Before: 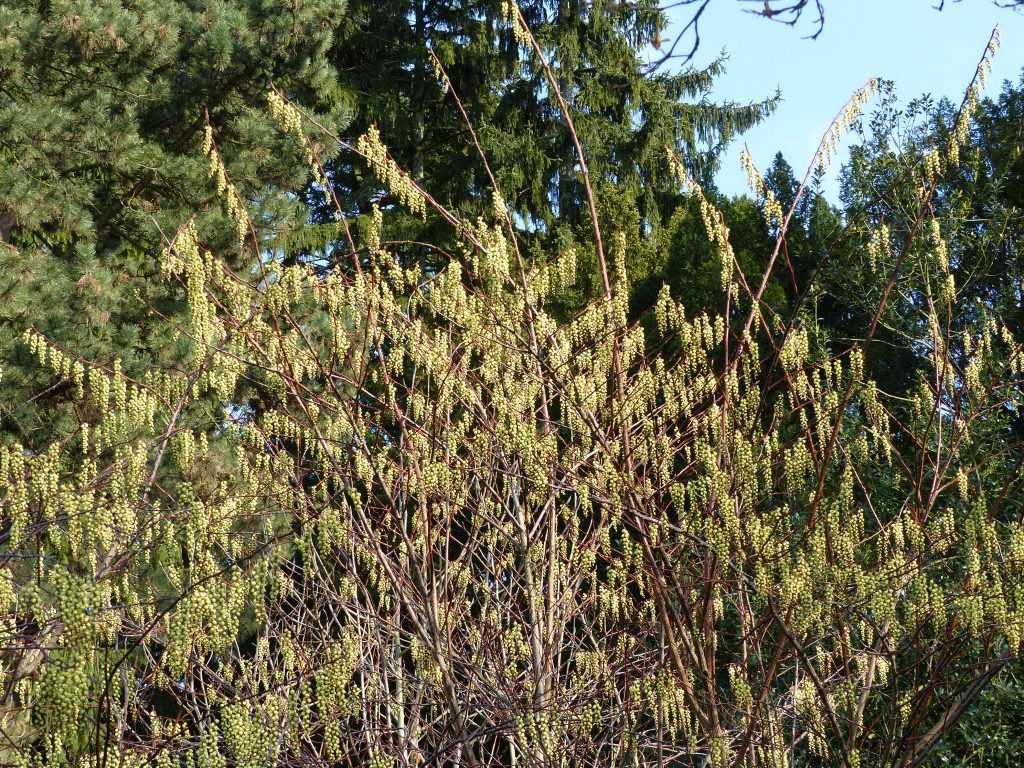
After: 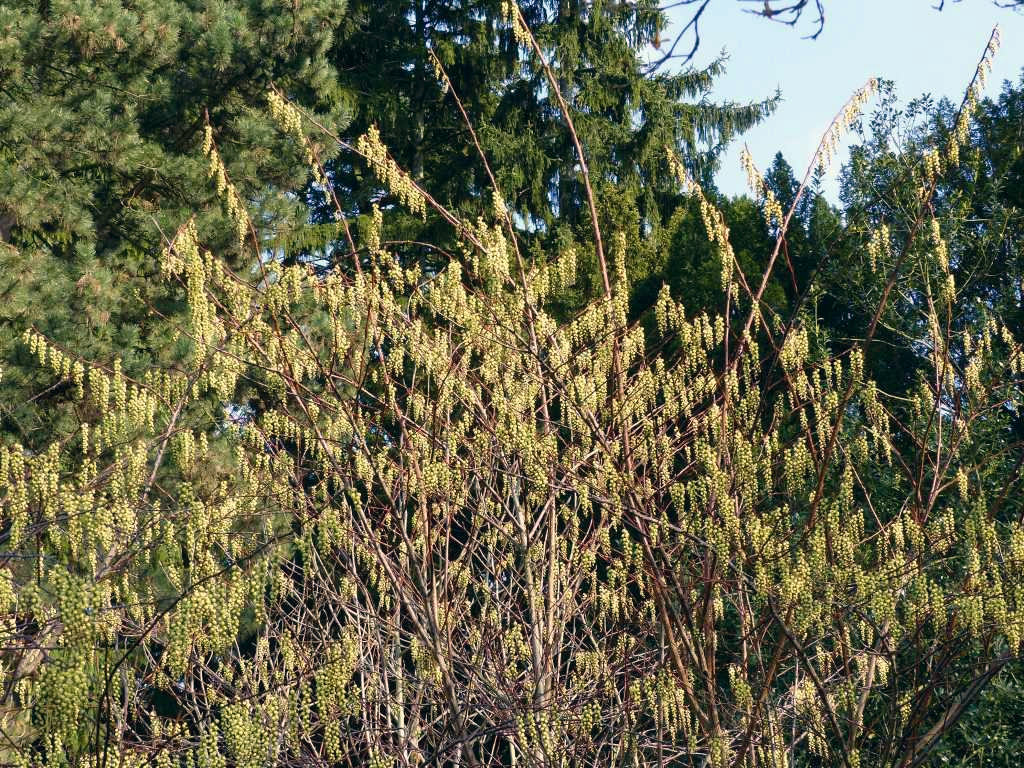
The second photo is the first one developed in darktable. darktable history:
color correction: highlights a* 5.41, highlights b* 5.31, shadows a* -4.21, shadows b* -5.18
